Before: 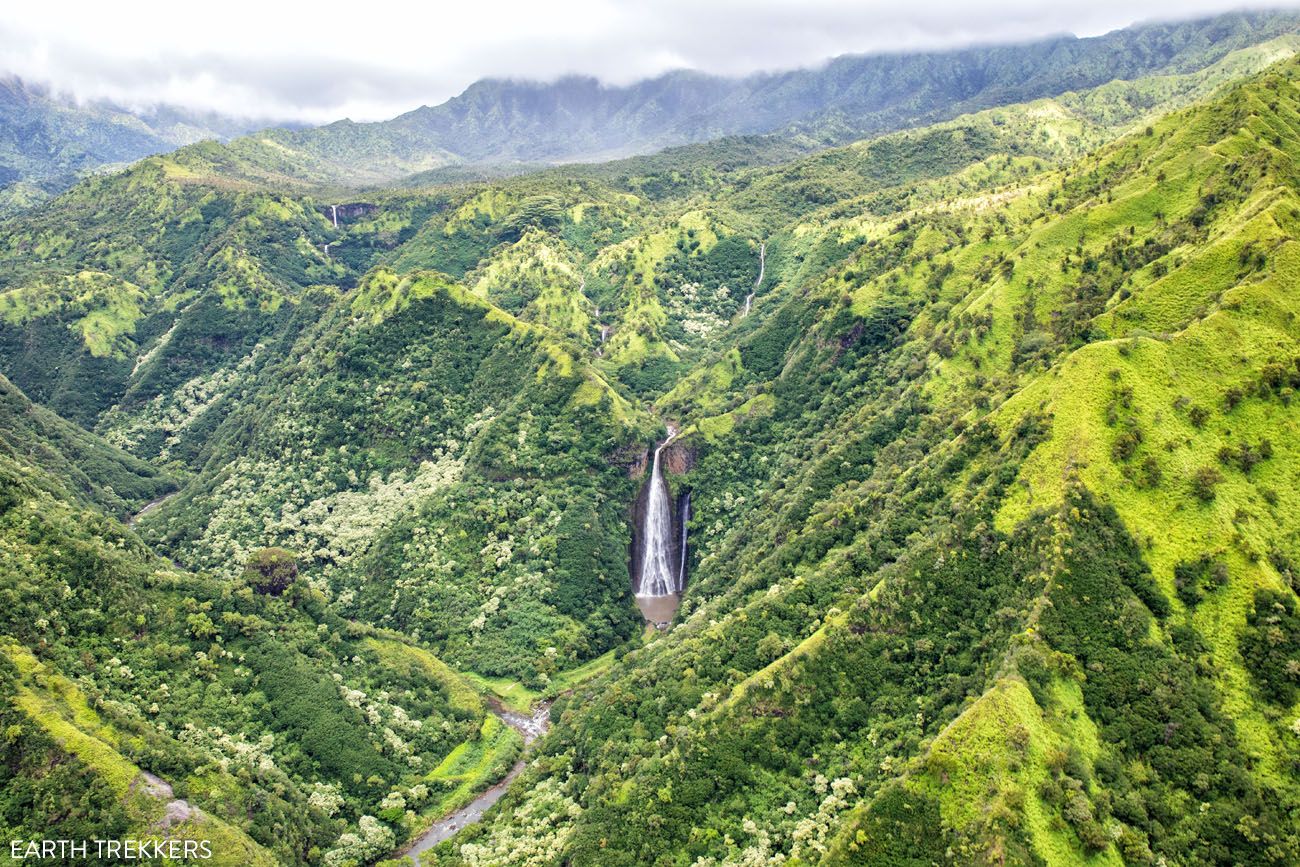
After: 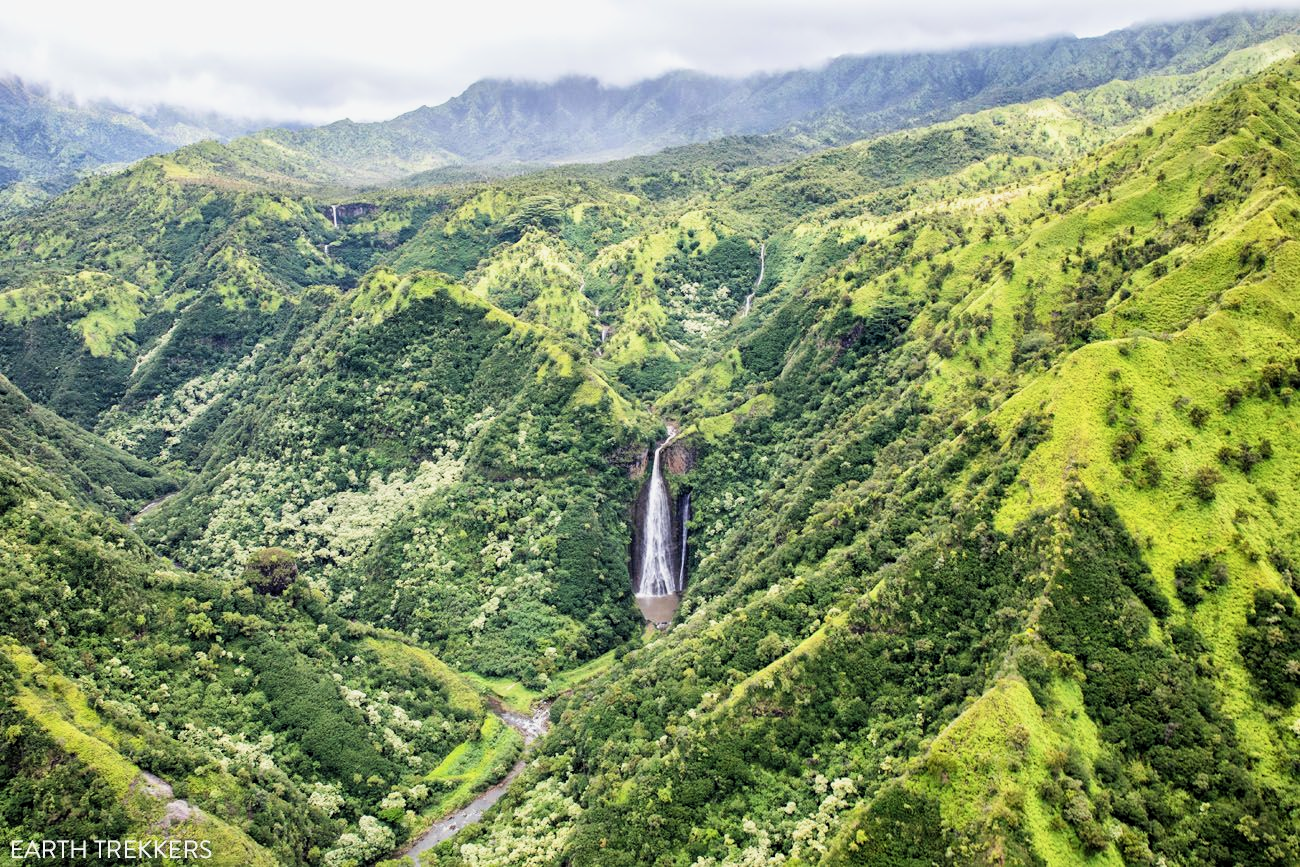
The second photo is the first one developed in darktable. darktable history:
tone equalizer: edges refinement/feathering 500, mask exposure compensation -1.57 EV, preserve details no
filmic rgb: middle gray luminance 21.7%, black relative exposure -14.07 EV, white relative exposure 2.96 EV, target black luminance 0%, hardness 8.81, latitude 60.18%, contrast 1.205, highlights saturation mix 6.48%, shadows ↔ highlights balance 40.95%
